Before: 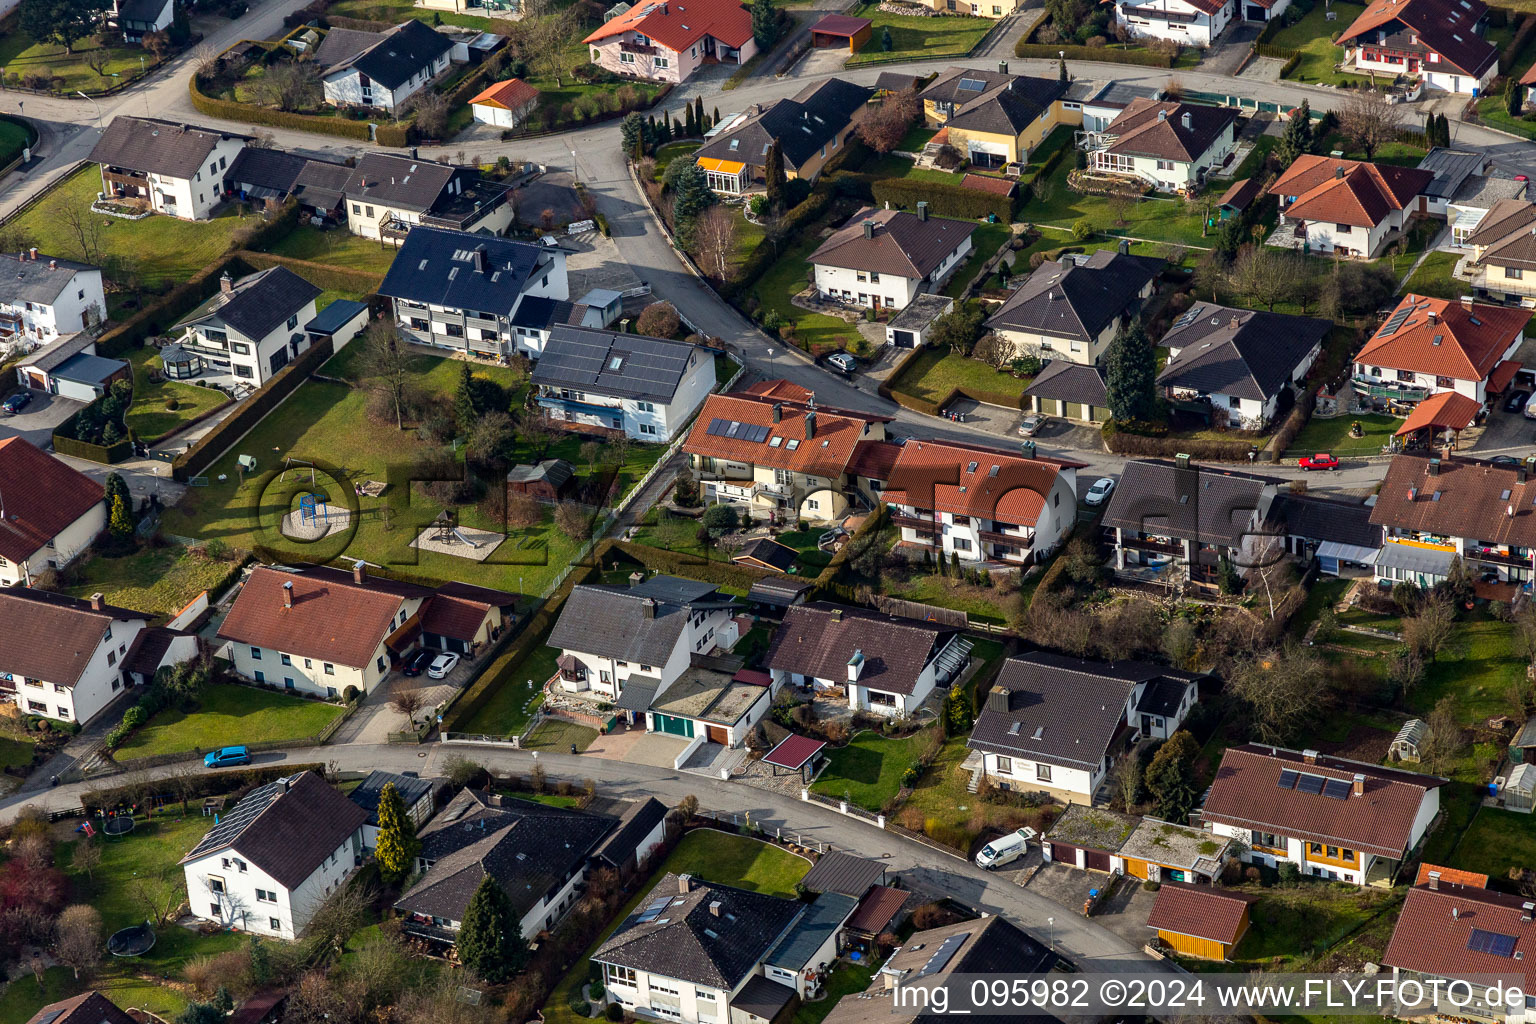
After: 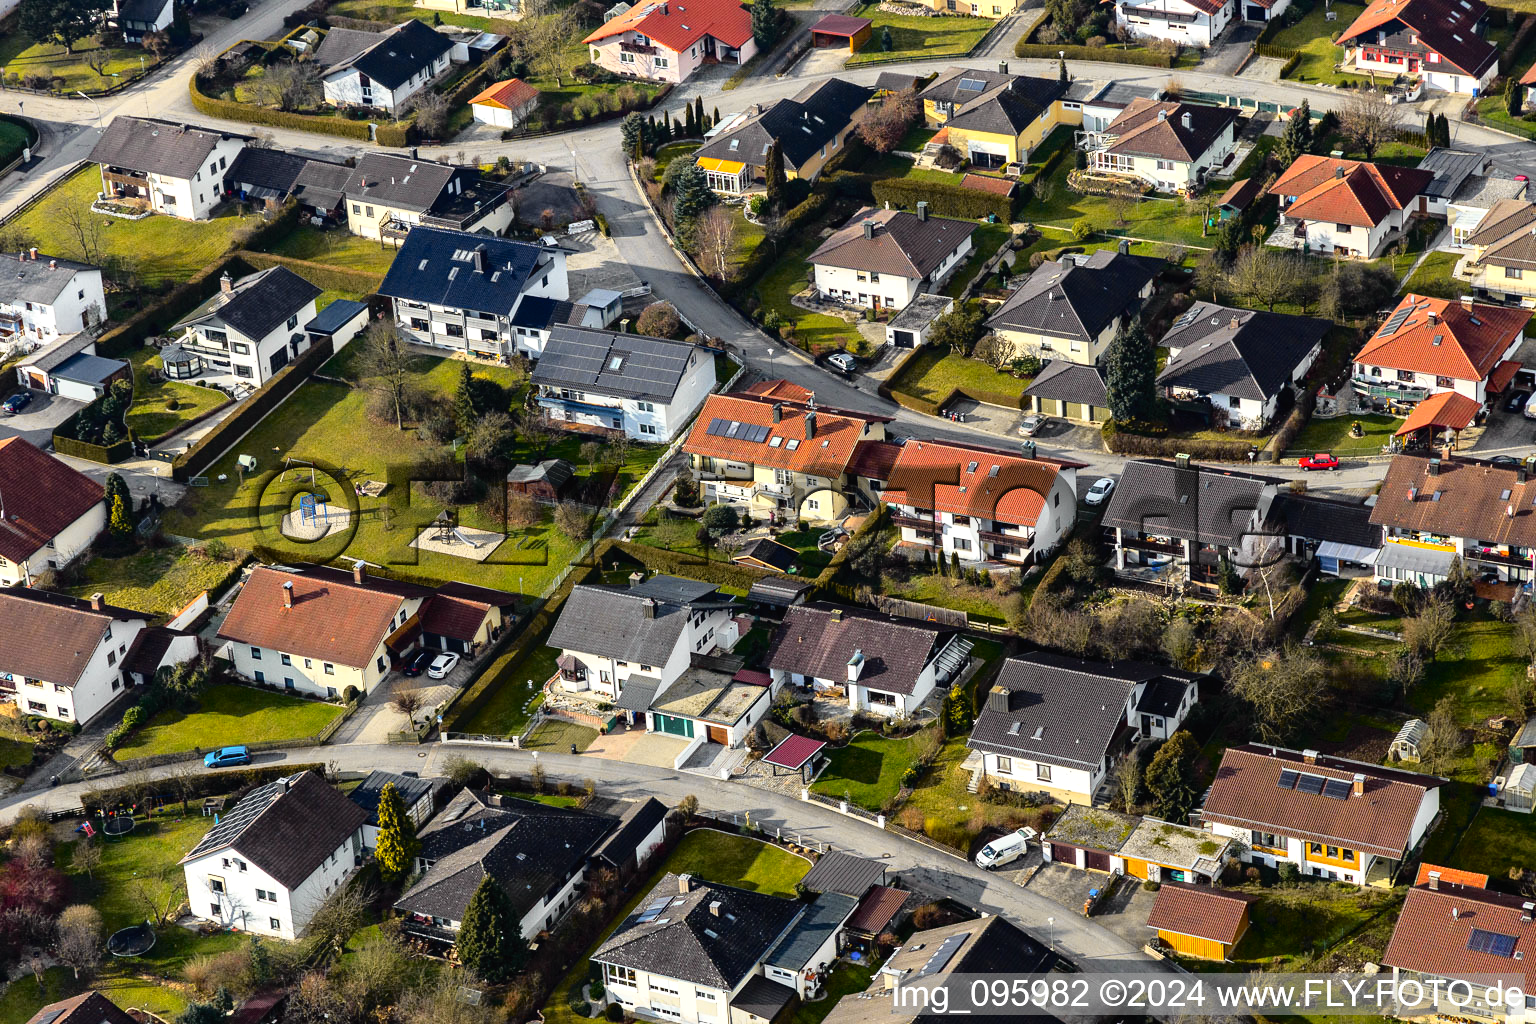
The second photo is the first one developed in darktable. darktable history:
exposure: exposure 0.364 EV, compensate highlight preservation false
tone curve: curves: ch0 [(0, 0.013) (0.129, 0.1) (0.327, 0.382) (0.489, 0.573) (0.66, 0.748) (0.858, 0.926) (1, 0.977)]; ch1 [(0, 0) (0.353, 0.344) (0.45, 0.46) (0.498, 0.498) (0.521, 0.512) (0.563, 0.559) (0.592, 0.585) (0.647, 0.68) (1, 1)]; ch2 [(0, 0) (0.333, 0.346) (0.375, 0.375) (0.427, 0.44) (0.476, 0.492) (0.511, 0.508) (0.528, 0.533) (0.579, 0.61) (0.612, 0.644) (0.66, 0.715) (1, 1)], color space Lab, independent channels, preserve colors none
